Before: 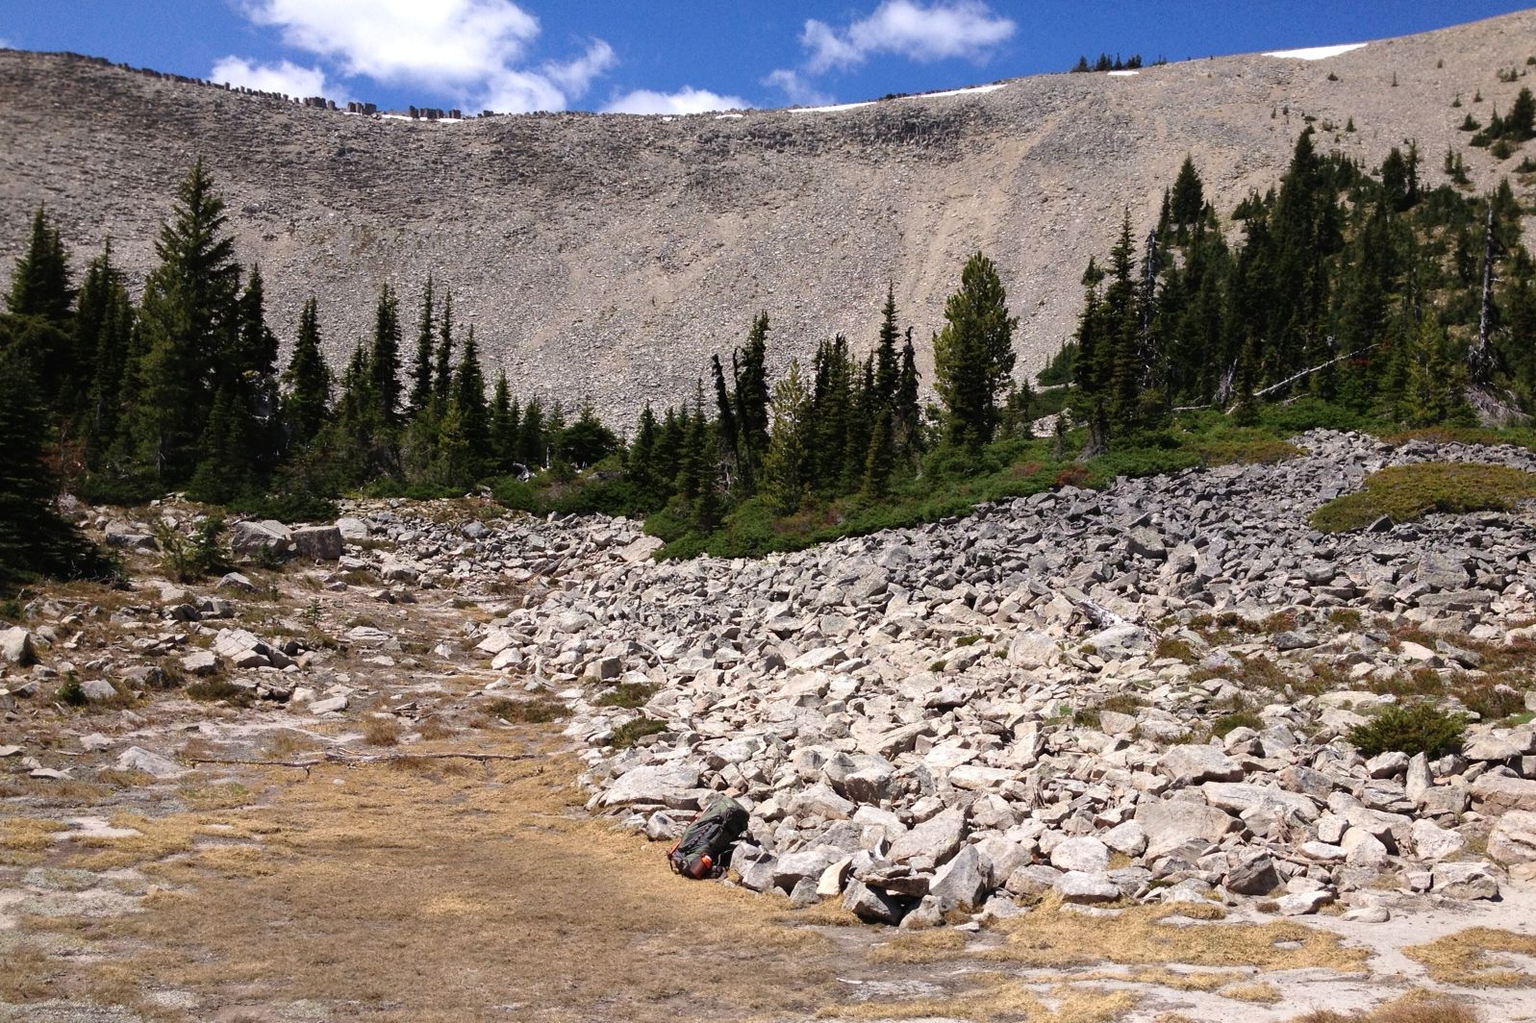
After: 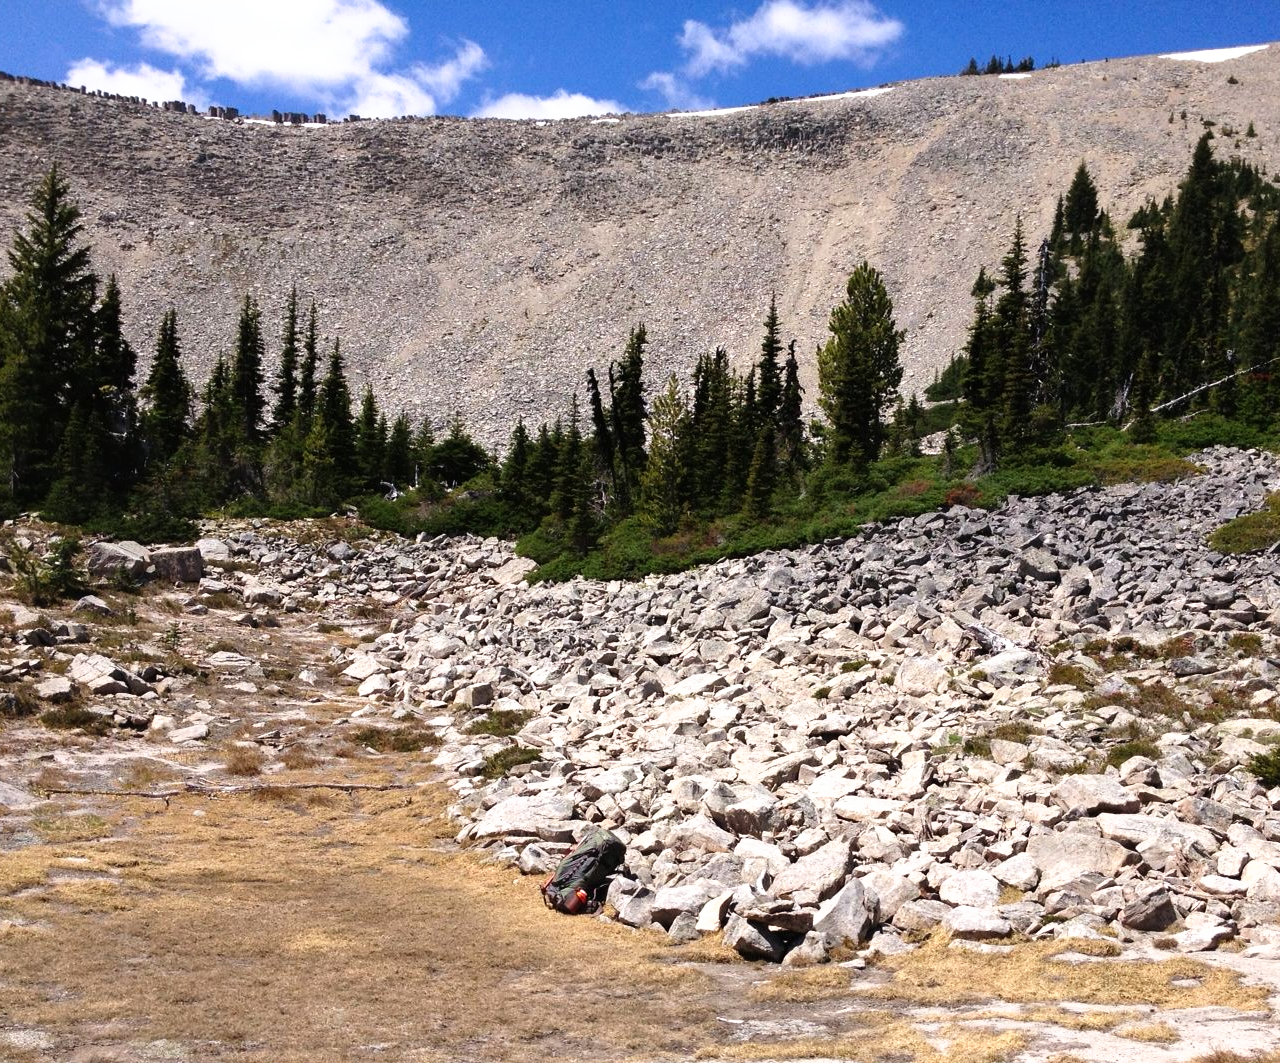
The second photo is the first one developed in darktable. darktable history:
tone curve: curves: ch0 [(0, 0) (0.003, 0.002) (0.011, 0.009) (0.025, 0.021) (0.044, 0.037) (0.069, 0.058) (0.1, 0.083) (0.136, 0.122) (0.177, 0.165) (0.224, 0.216) (0.277, 0.277) (0.335, 0.344) (0.399, 0.418) (0.468, 0.499) (0.543, 0.586) (0.623, 0.679) (0.709, 0.779) (0.801, 0.877) (0.898, 0.977) (1, 1)], preserve colors none
crop and rotate: left 9.597%, right 10.195%
